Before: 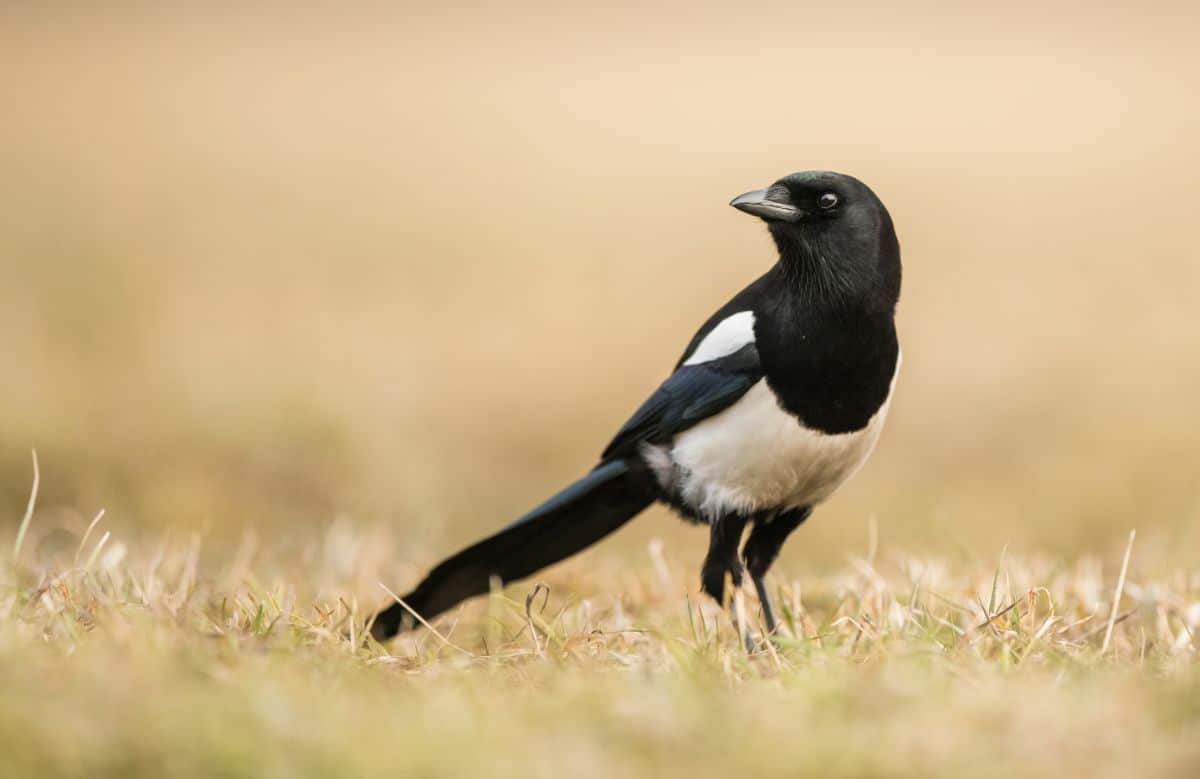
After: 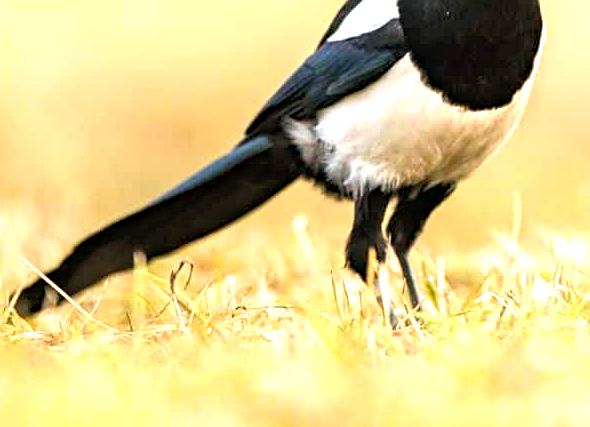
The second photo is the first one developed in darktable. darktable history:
crop: left 29.724%, top 41.688%, right 21.075%, bottom 3.498%
haze removal: compatibility mode true, adaptive false
exposure: exposure 0.944 EV, compensate exposure bias true, compensate highlight preservation false
sharpen: on, module defaults
color balance rgb: linear chroma grading › global chroma 8.821%, perceptual saturation grading › global saturation 0.5%, global vibrance 20%
tone equalizer: -8 EV -0.574 EV, edges refinement/feathering 500, mask exposure compensation -1.57 EV, preserve details no
base curve: preserve colors none
